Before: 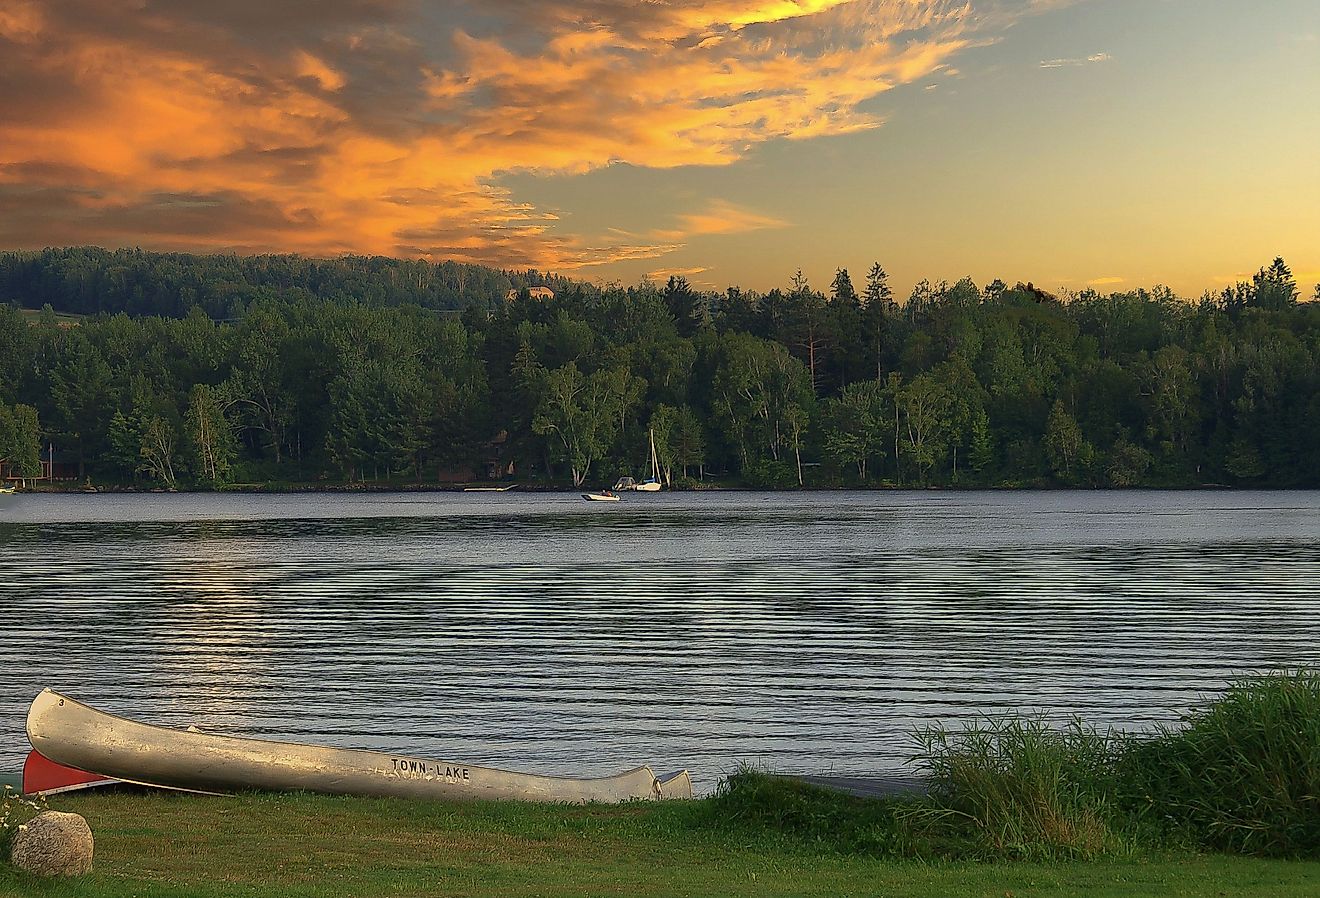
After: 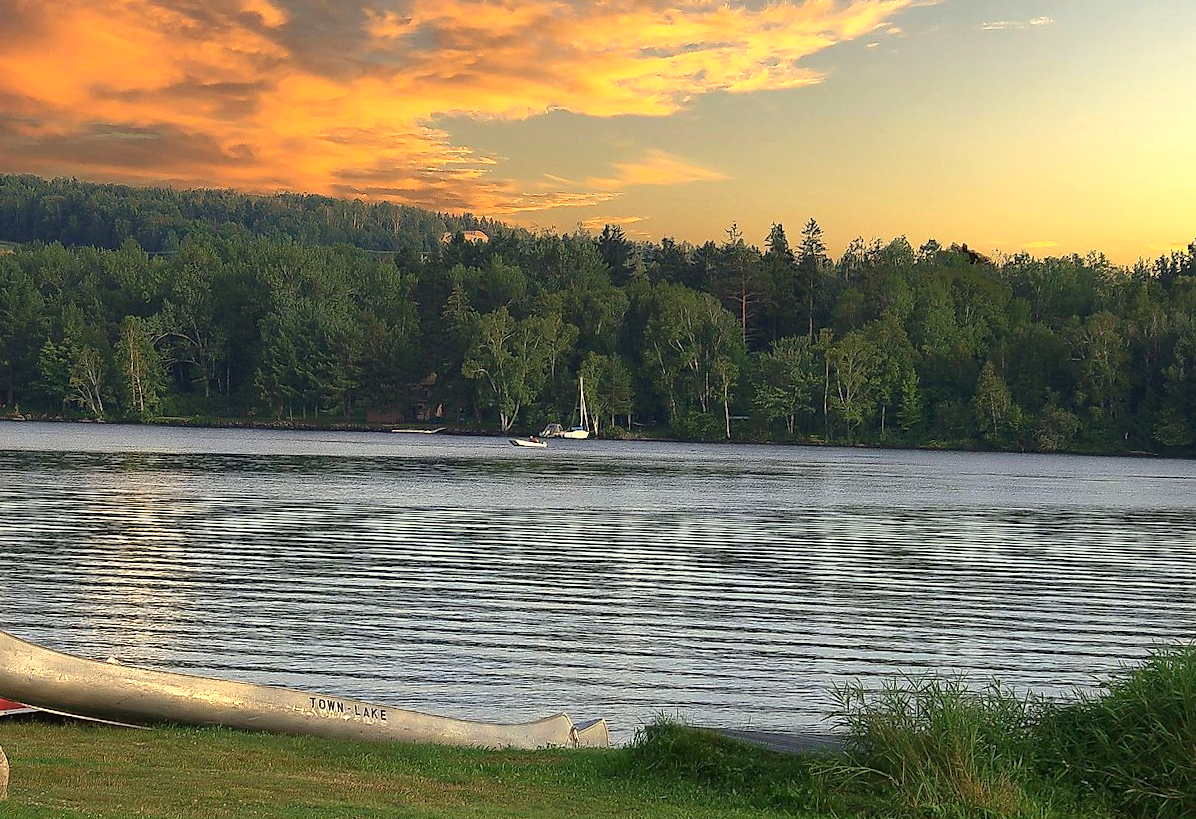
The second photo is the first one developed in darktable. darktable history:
exposure: exposure 0.606 EV, compensate exposure bias true, compensate highlight preservation false
crop and rotate: angle -2.02°, left 3.143%, top 3.594%, right 1.549%, bottom 0.53%
